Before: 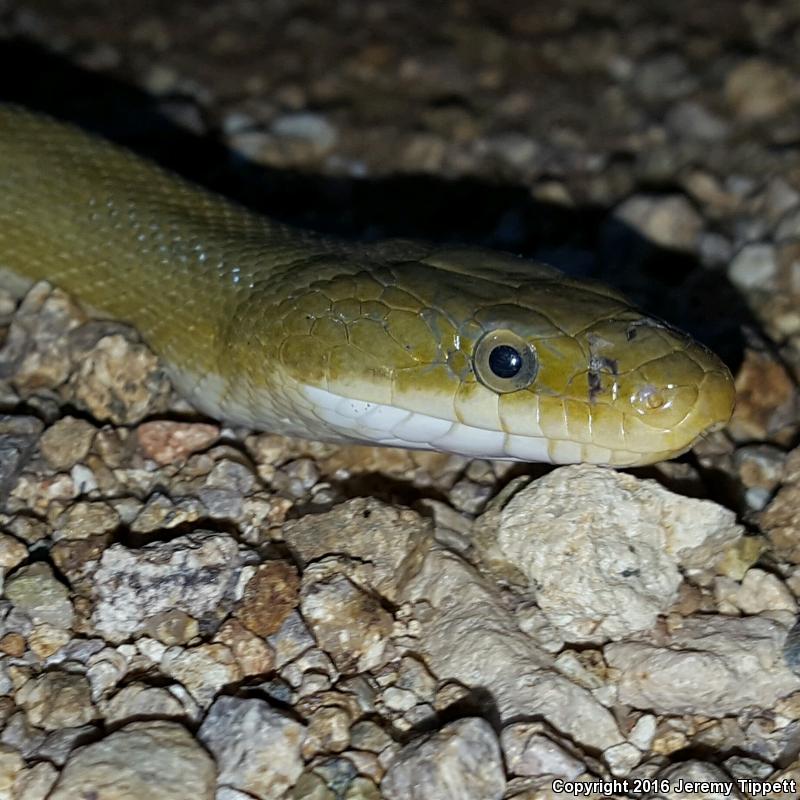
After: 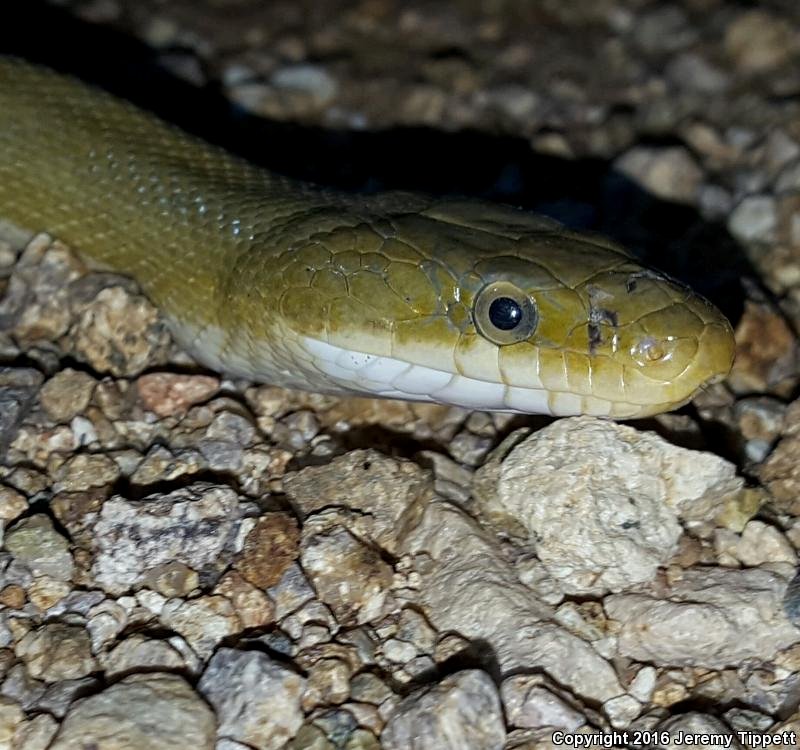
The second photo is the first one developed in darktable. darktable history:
local contrast: highlights 100%, shadows 100%, detail 120%, midtone range 0.2
crop and rotate: top 6.25%
